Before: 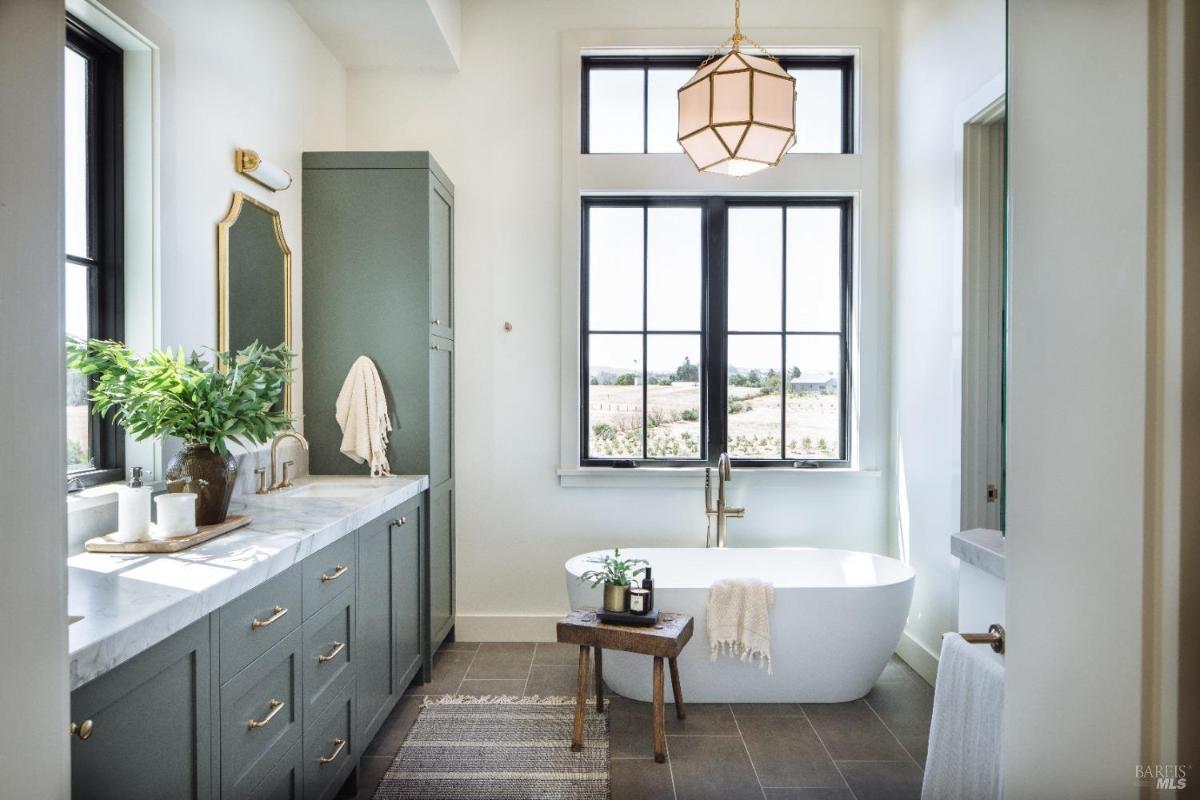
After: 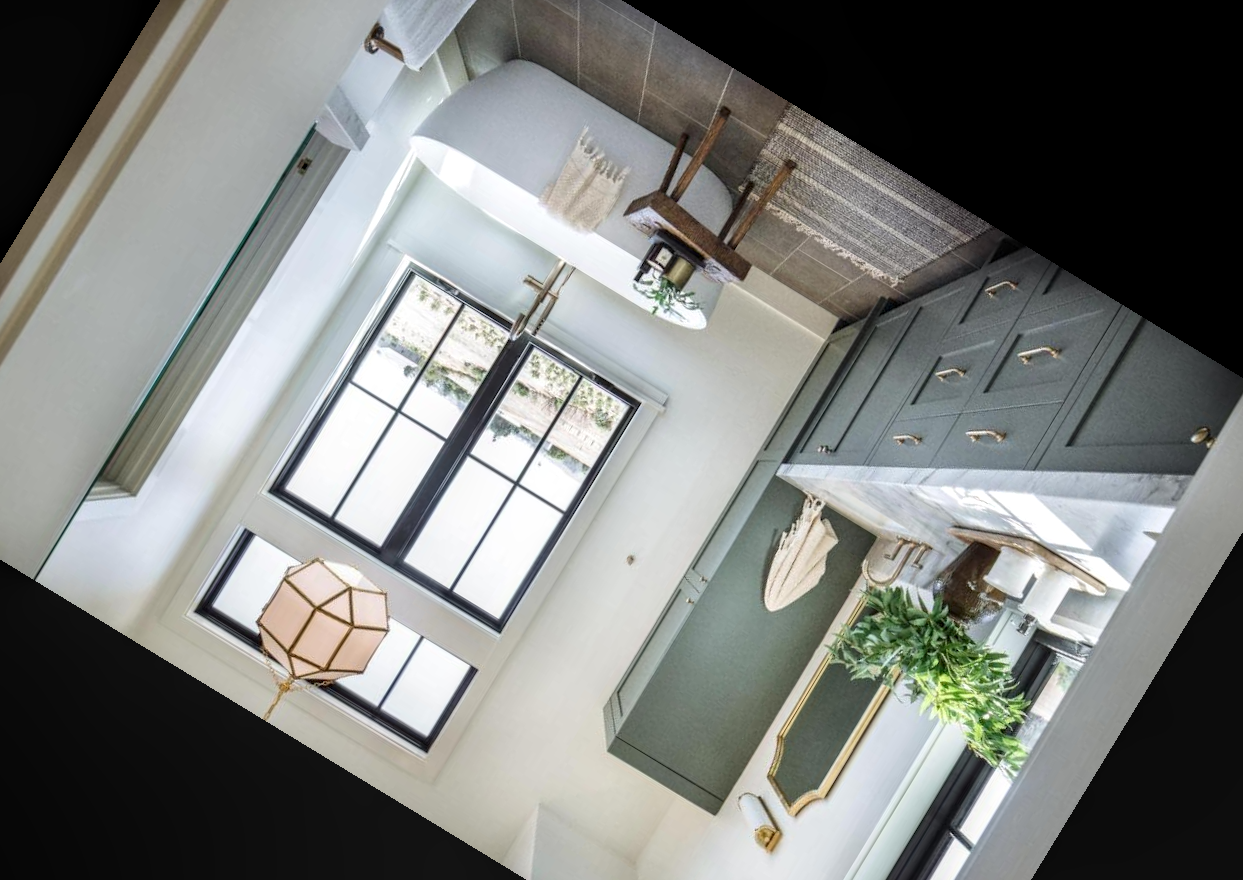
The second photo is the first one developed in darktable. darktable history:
crop and rotate: angle 148.68°, left 9.111%, top 15.603%, right 4.588%, bottom 17.041%
local contrast: on, module defaults
